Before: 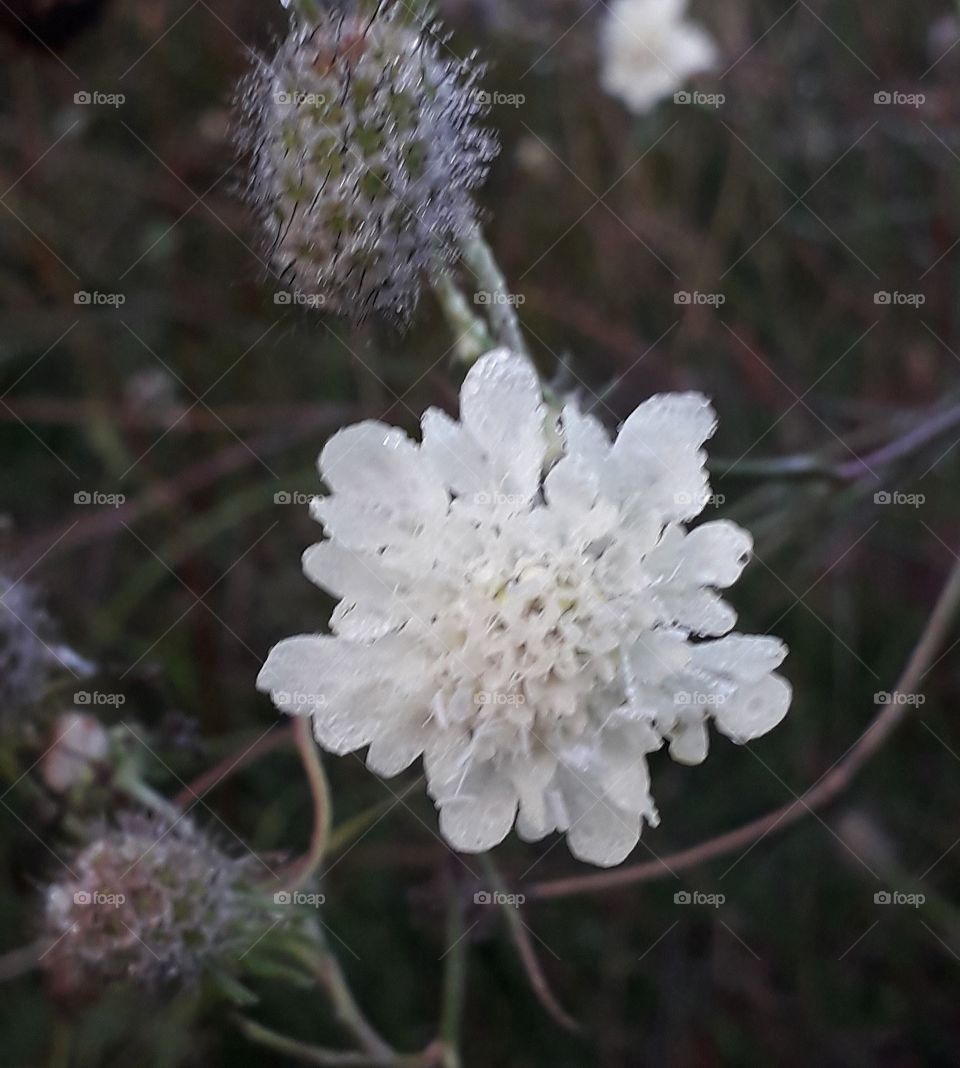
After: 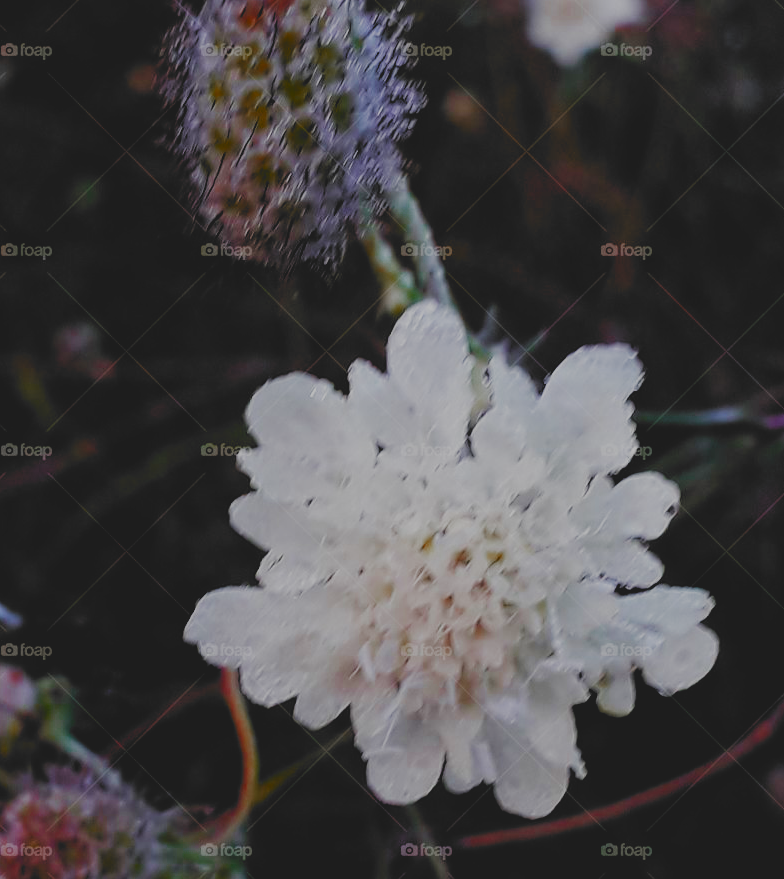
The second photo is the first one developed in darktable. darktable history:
exposure: exposure -0.431 EV, compensate highlight preservation false
color zones: curves: ch0 [(0, 0.299) (0.25, 0.383) (0.456, 0.352) (0.736, 0.571)]; ch1 [(0, 0.63) (0.151, 0.568) (0.254, 0.416) (0.47, 0.558) (0.732, 0.37) (0.909, 0.492)]; ch2 [(0.004, 0.604) (0.158, 0.443) (0.257, 0.403) (0.761, 0.468)]
filmic rgb: black relative exposure -5.12 EV, white relative exposure 4 EV, hardness 2.88, contrast 1.188, highlights saturation mix -29.7%, add noise in highlights 0.002, preserve chrominance no, color science v3 (2019), use custom middle-gray values true, contrast in highlights soft
color balance rgb: power › hue 74.34°, linear chroma grading › global chroma 15.492%, perceptual saturation grading › global saturation 39.231%, perceptual saturation grading › highlights -25.085%, perceptual saturation grading › mid-tones 34.625%, perceptual saturation grading › shadows 35.556%
contrast brightness saturation: contrast -0.209, saturation 0.186
crop and rotate: left 7.621%, top 4.507%, right 10.635%, bottom 13.177%
